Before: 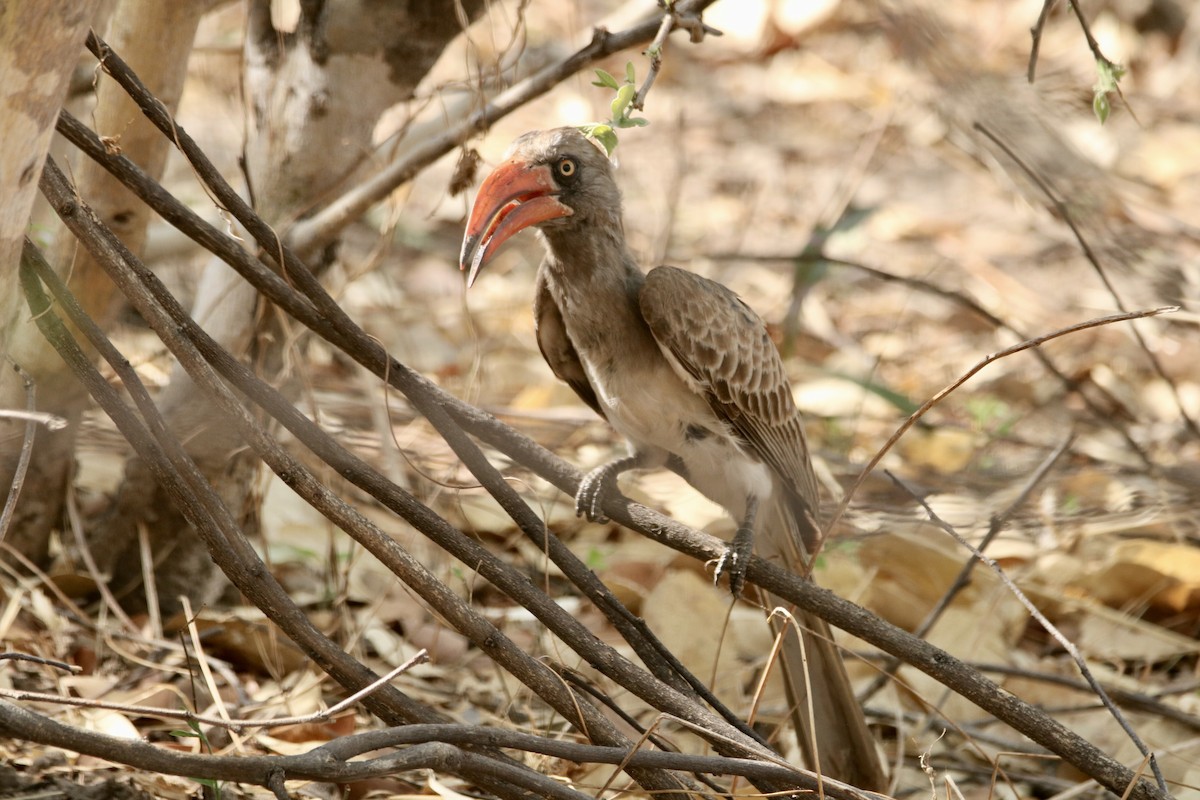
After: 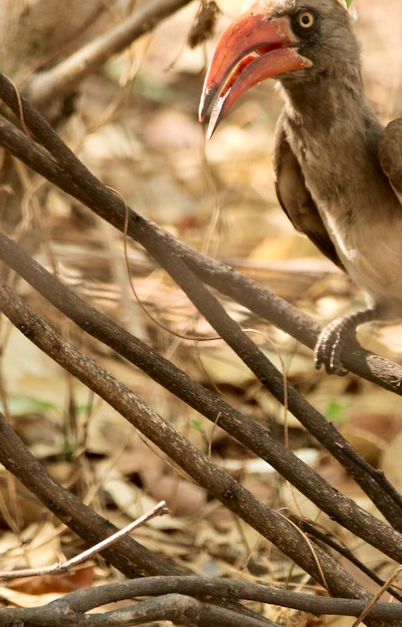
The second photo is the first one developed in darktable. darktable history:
velvia: strength 45%
crop and rotate: left 21.77%, top 18.528%, right 44.676%, bottom 2.997%
local contrast: mode bilateral grid, contrast 20, coarseness 50, detail 132%, midtone range 0.2
sharpen: radius 5.325, amount 0.312, threshold 26.433
